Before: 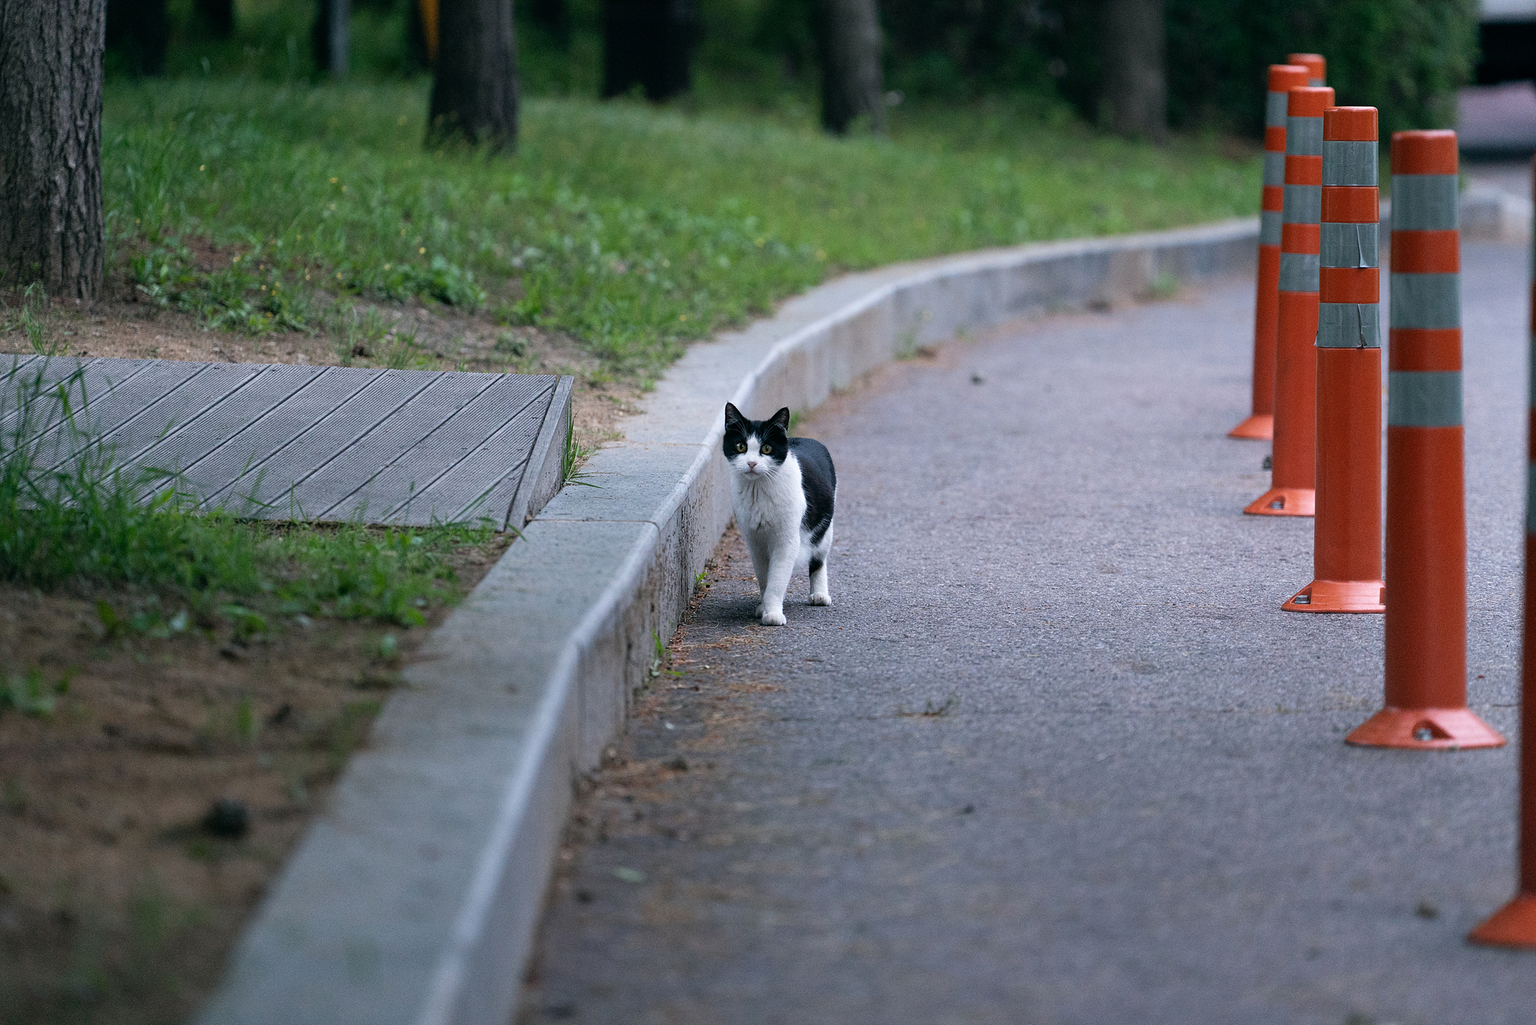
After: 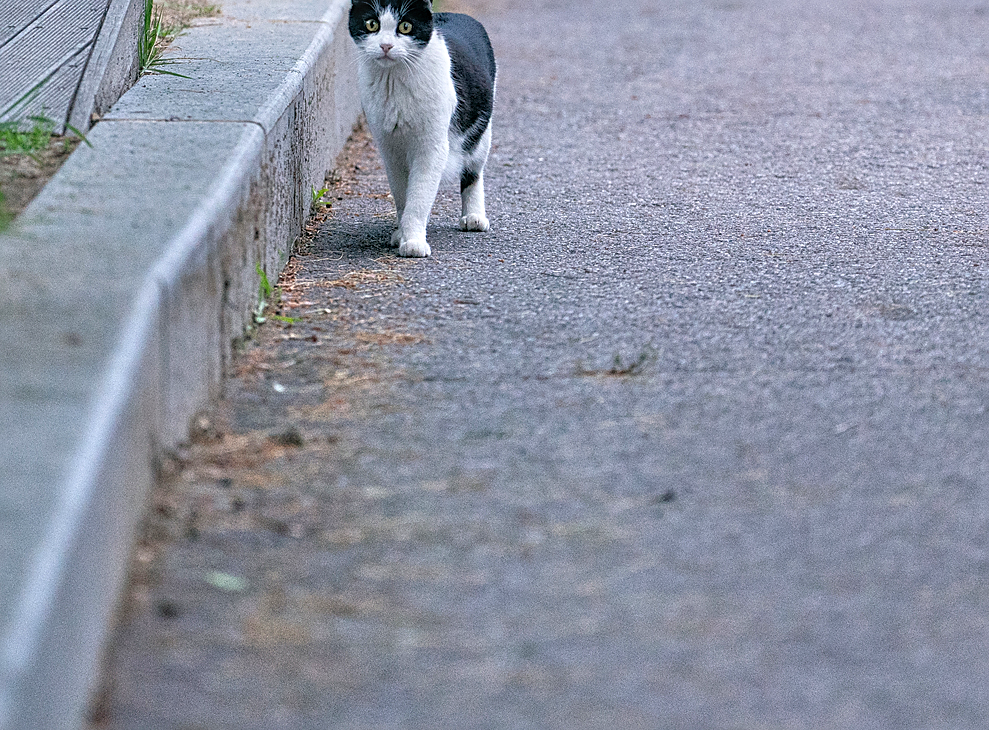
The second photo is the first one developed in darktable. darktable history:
local contrast: on, module defaults
tone equalizer: -7 EV 0.15 EV, -6 EV 0.6 EV, -5 EV 1.15 EV, -4 EV 1.33 EV, -3 EV 1.15 EV, -2 EV 0.6 EV, -1 EV 0.15 EV, mask exposure compensation -0.5 EV
sharpen: on, module defaults
crop: left 29.672%, top 41.786%, right 20.851%, bottom 3.487%
